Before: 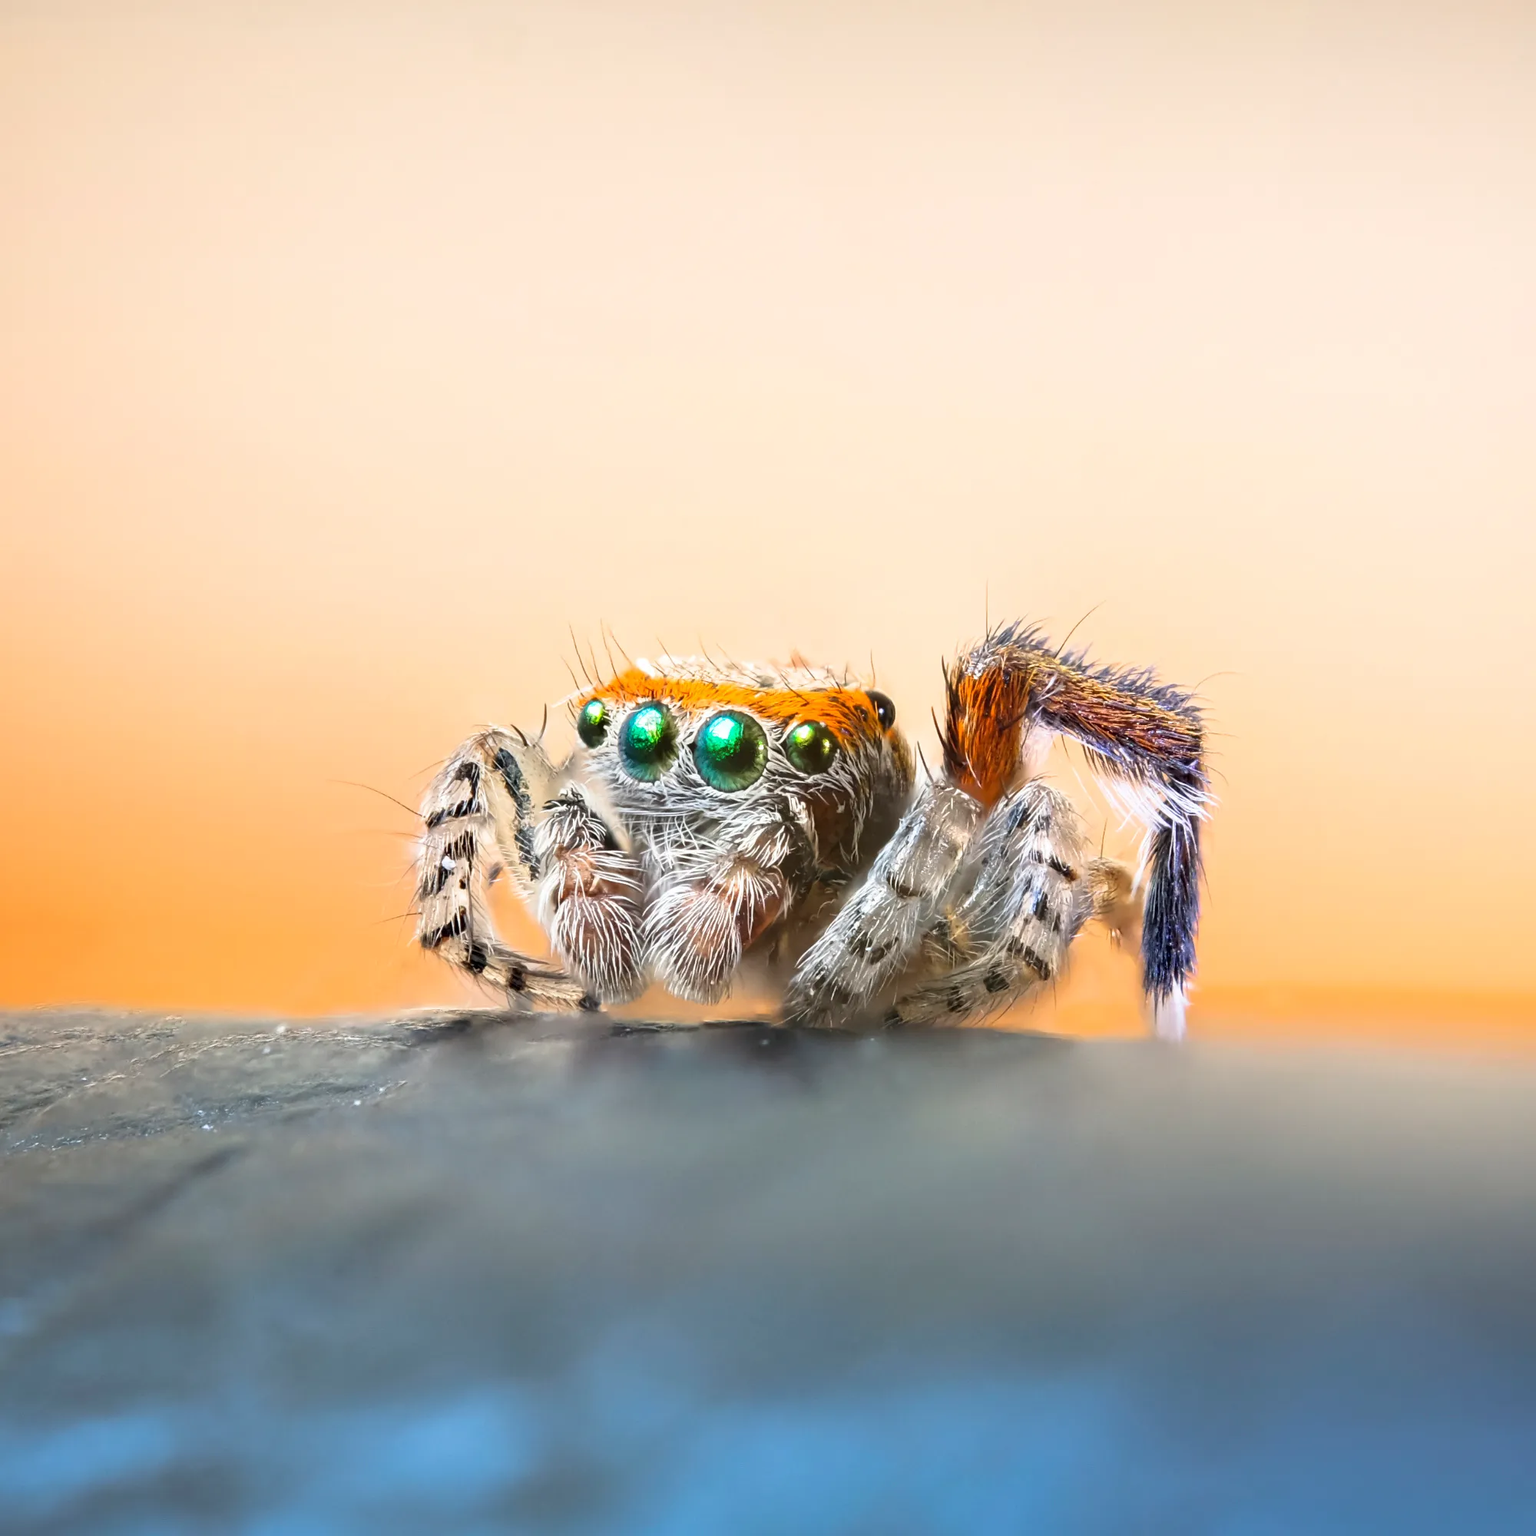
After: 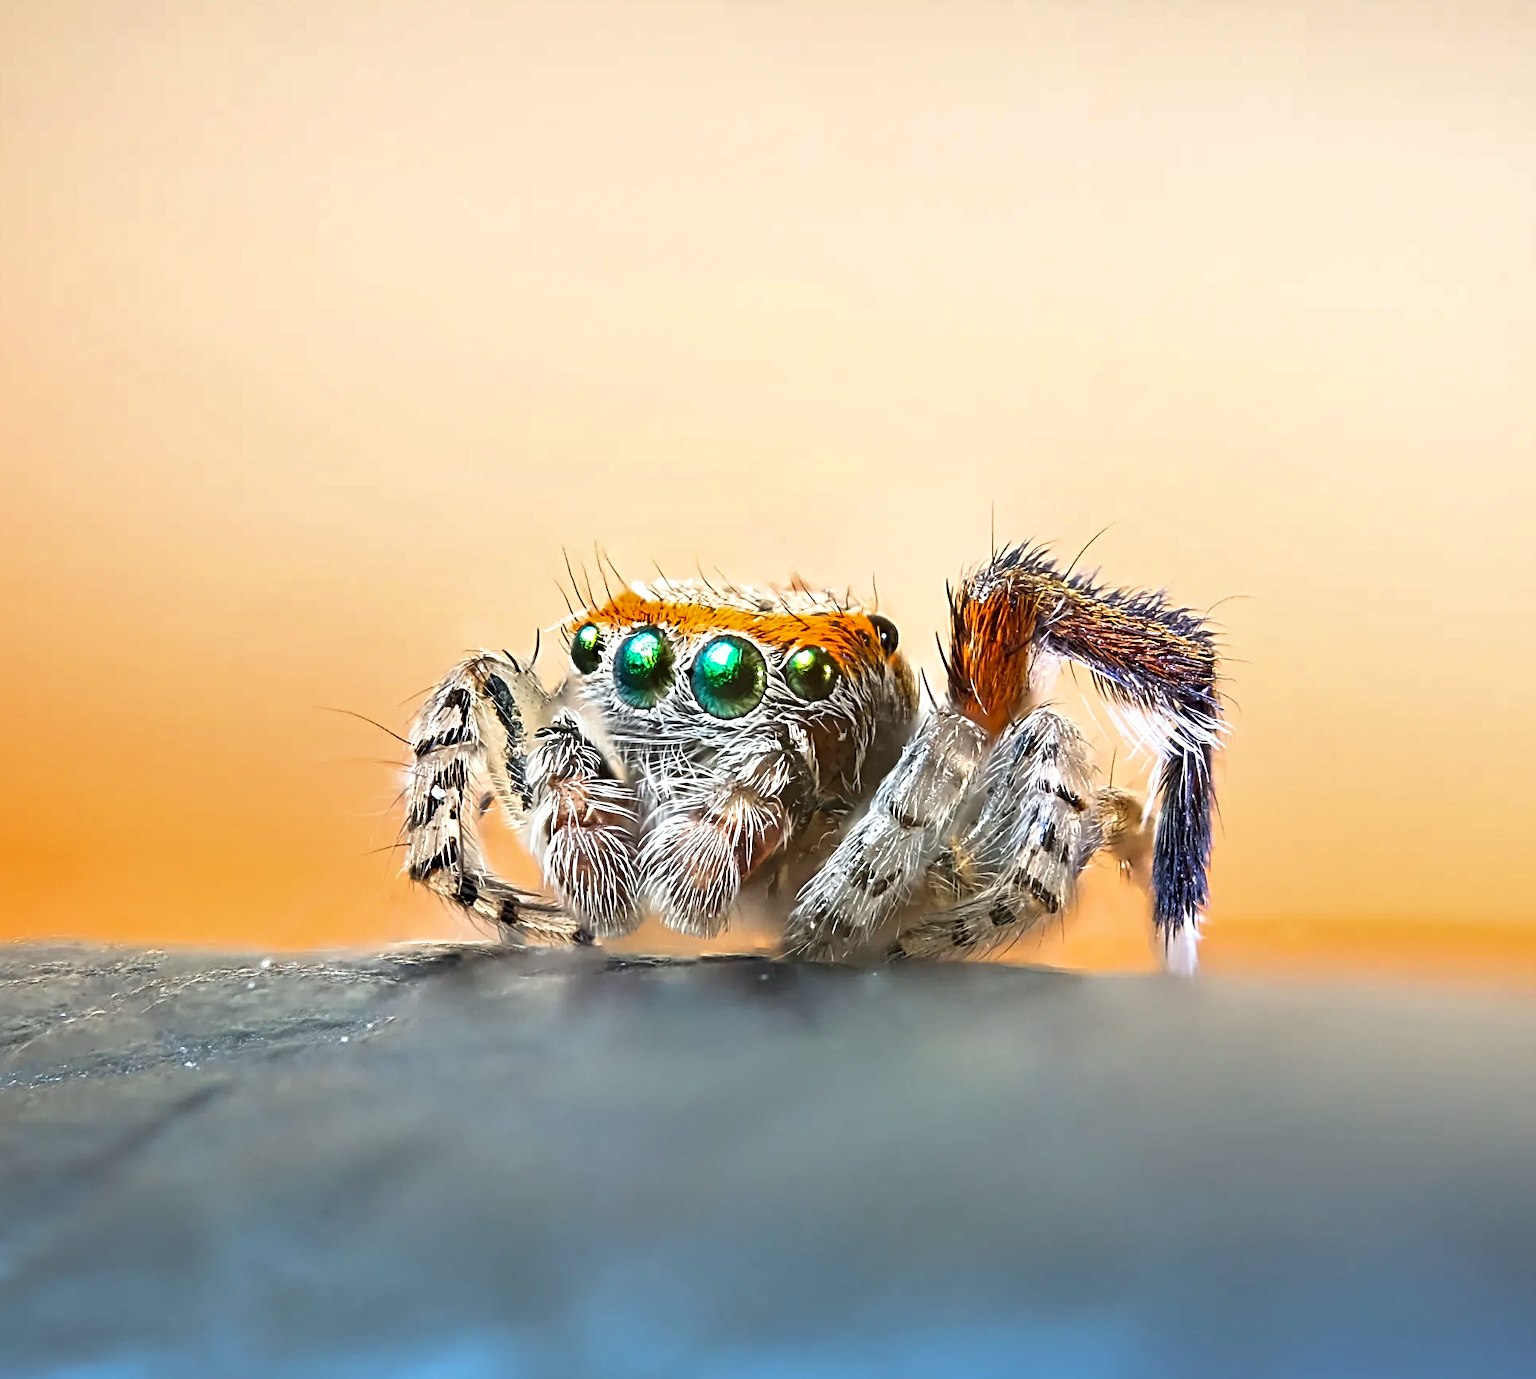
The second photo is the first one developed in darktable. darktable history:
exposure: exposure 0.127 EV, compensate highlight preservation false
sharpen: radius 4
white balance: red 0.978, blue 0.999
crop: left 1.507%, top 6.147%, right 1.379%, bottom 6.637%
shadows and highlights: soften with gaussian
